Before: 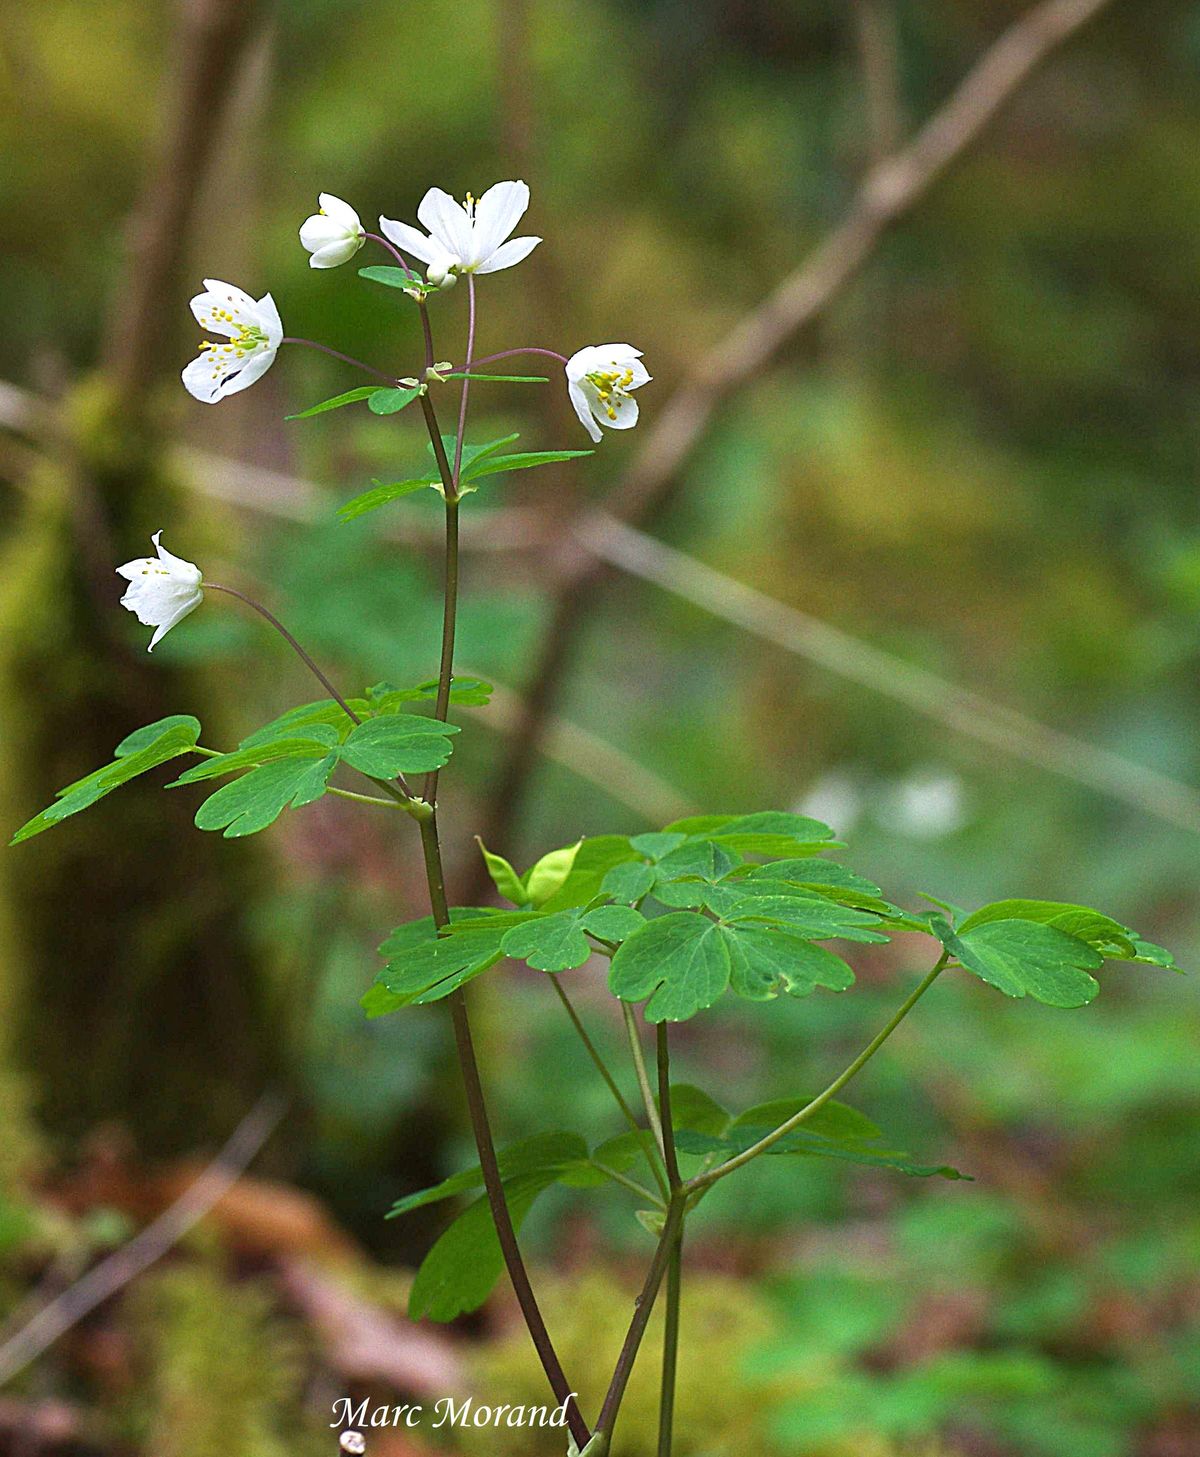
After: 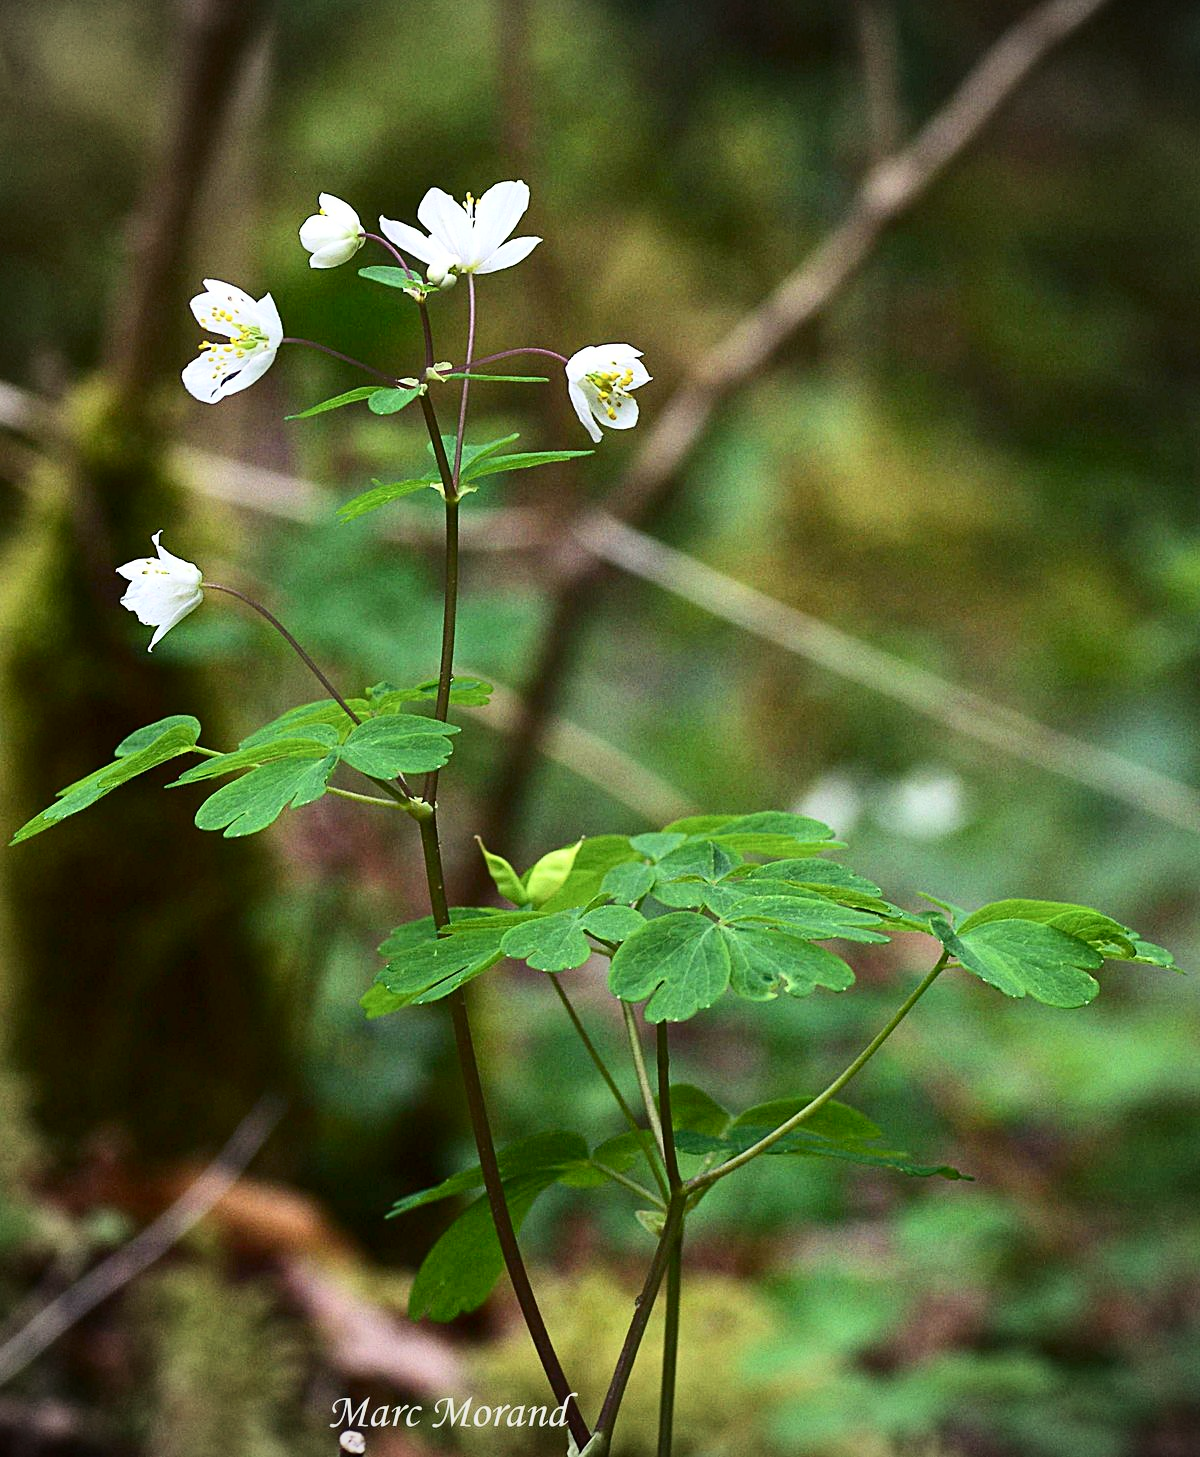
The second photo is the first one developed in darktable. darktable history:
vignetting: on, module defaults
contrast brightness saturation: contrast 0.28
